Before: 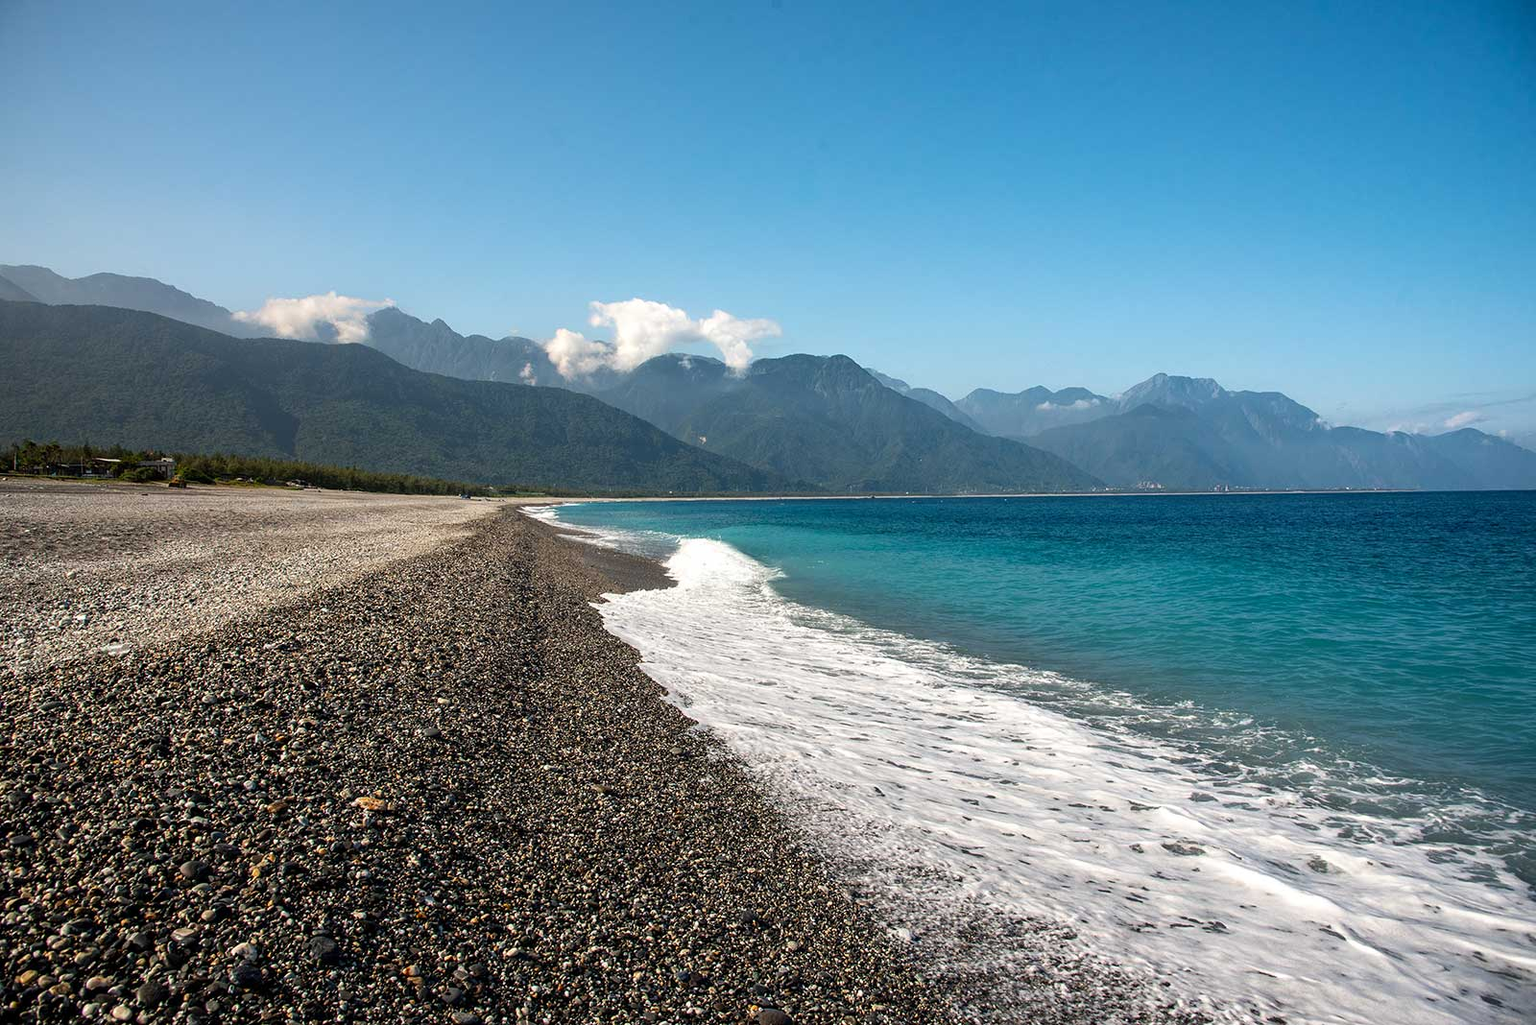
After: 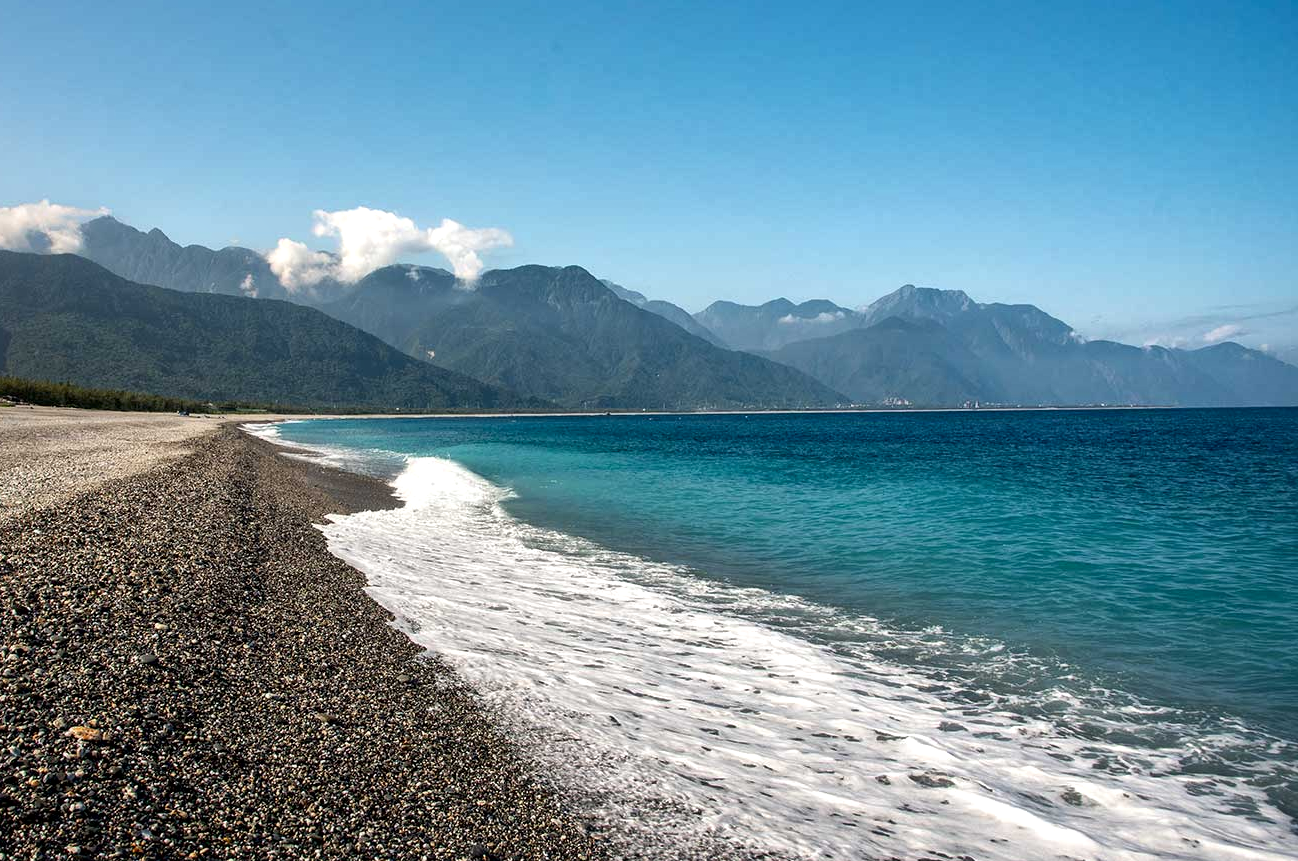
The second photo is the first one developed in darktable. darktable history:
local contrast: mode bilateral grid, contrast 20, coarseness 49, detail 150%, midtone range 0.2
crop: left 18.82%, top 9.749%, right 0.001%, bottom 9.573%
